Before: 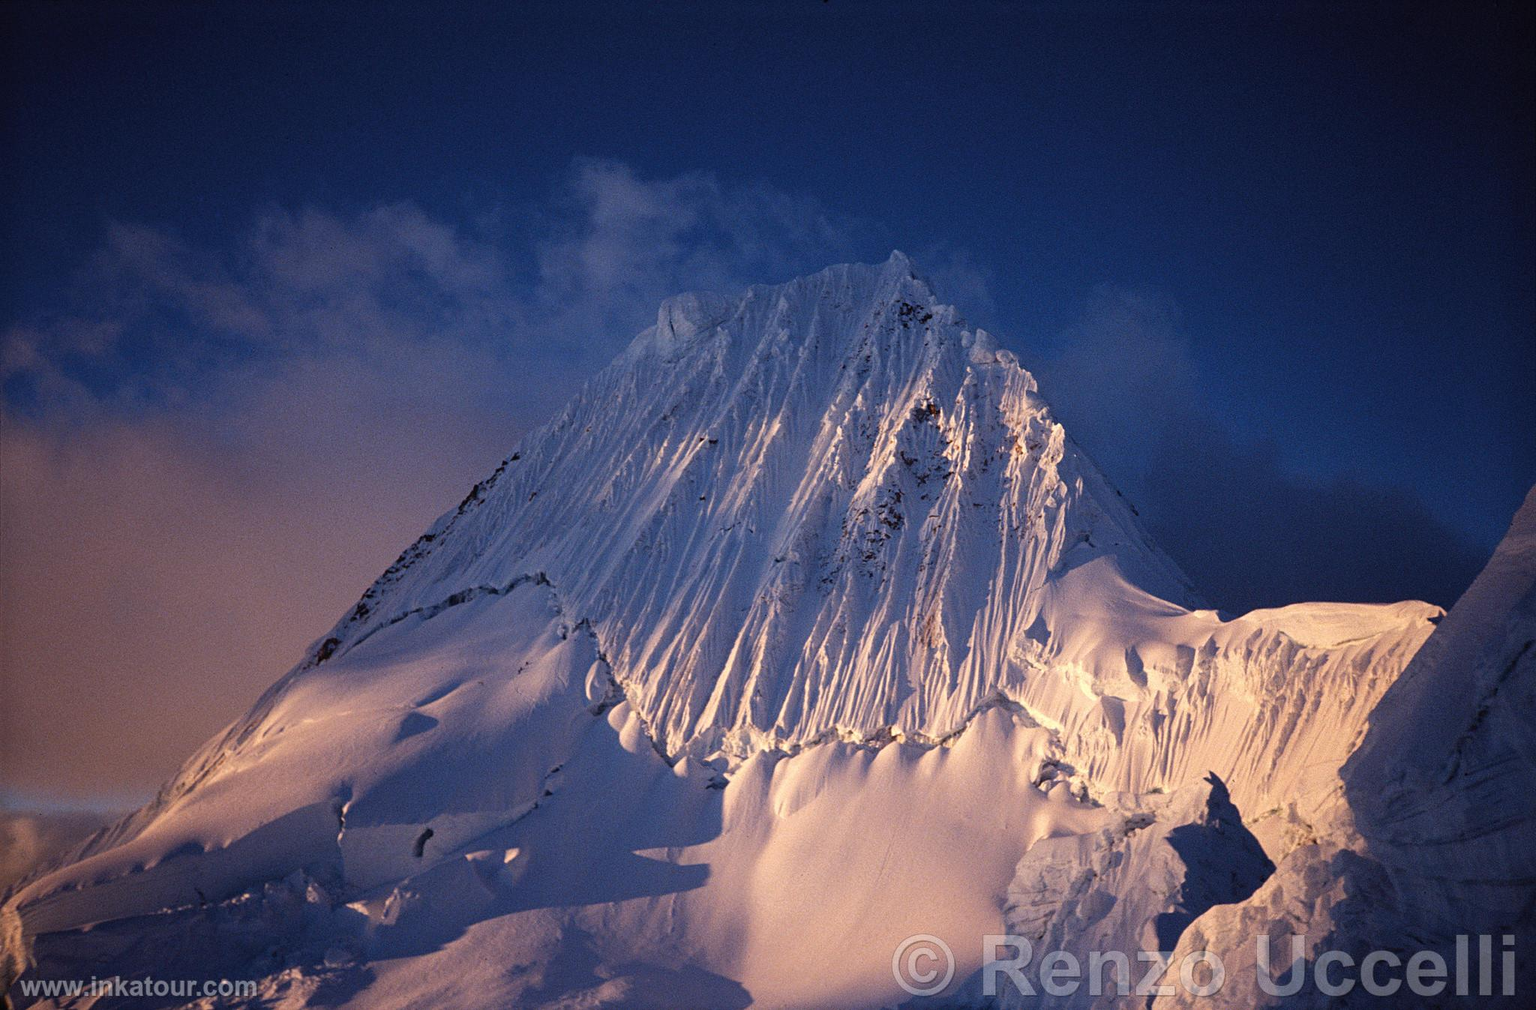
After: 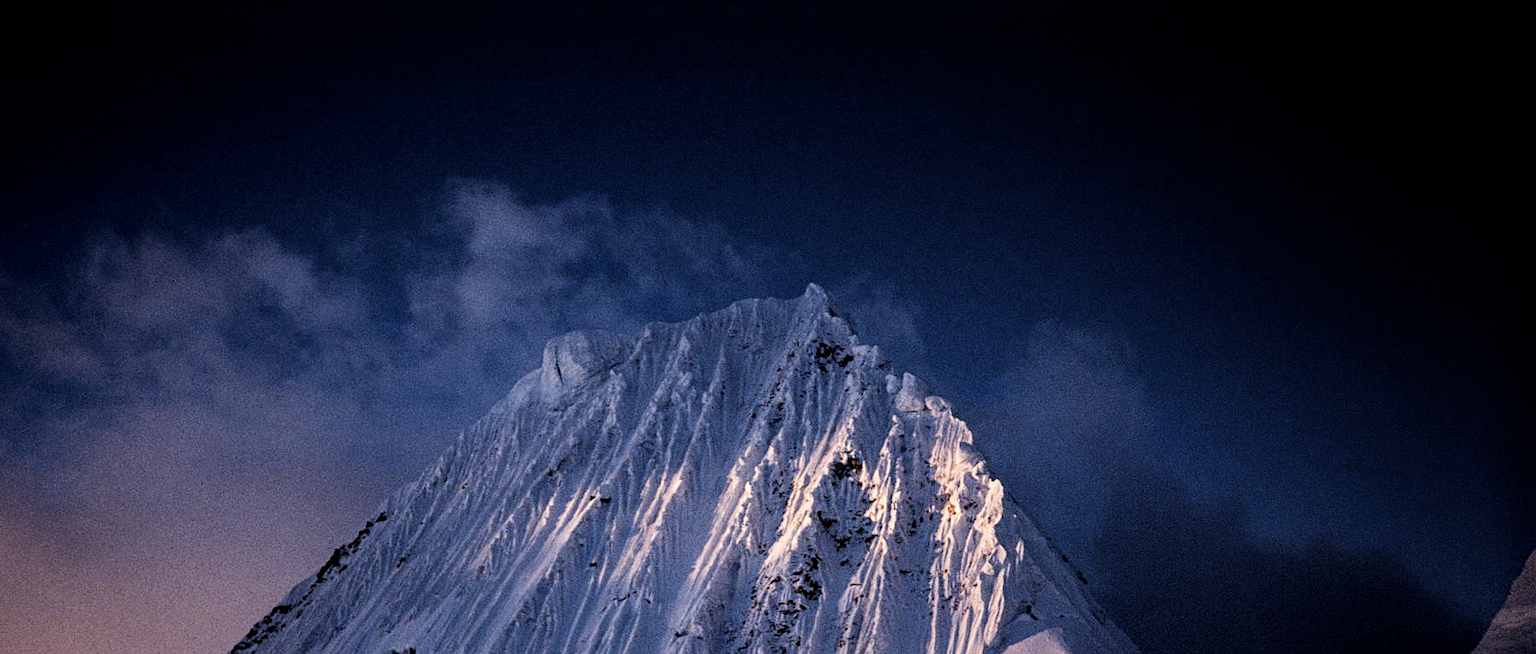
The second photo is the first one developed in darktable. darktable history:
tone equalizer: -8 EV -0.389 EV, -7 EV -0.394 EV, -6 EV -0.342 EV, -5 EV -0.261 EV, -3 EV 0.233 EV, -2 EV 0.316 EV, -1 EV 0.402 EV, +0 EV 0.441 EV
filmic rgb: black relative exposure -5.08 EV, white relative exposure 3.5 EV, hardness 3.17, contrast 1.41, highlights saturation mix -48.9%
crop and rotate: left 11.665%, bottom 42.689%
local contrast: on, module defaults
